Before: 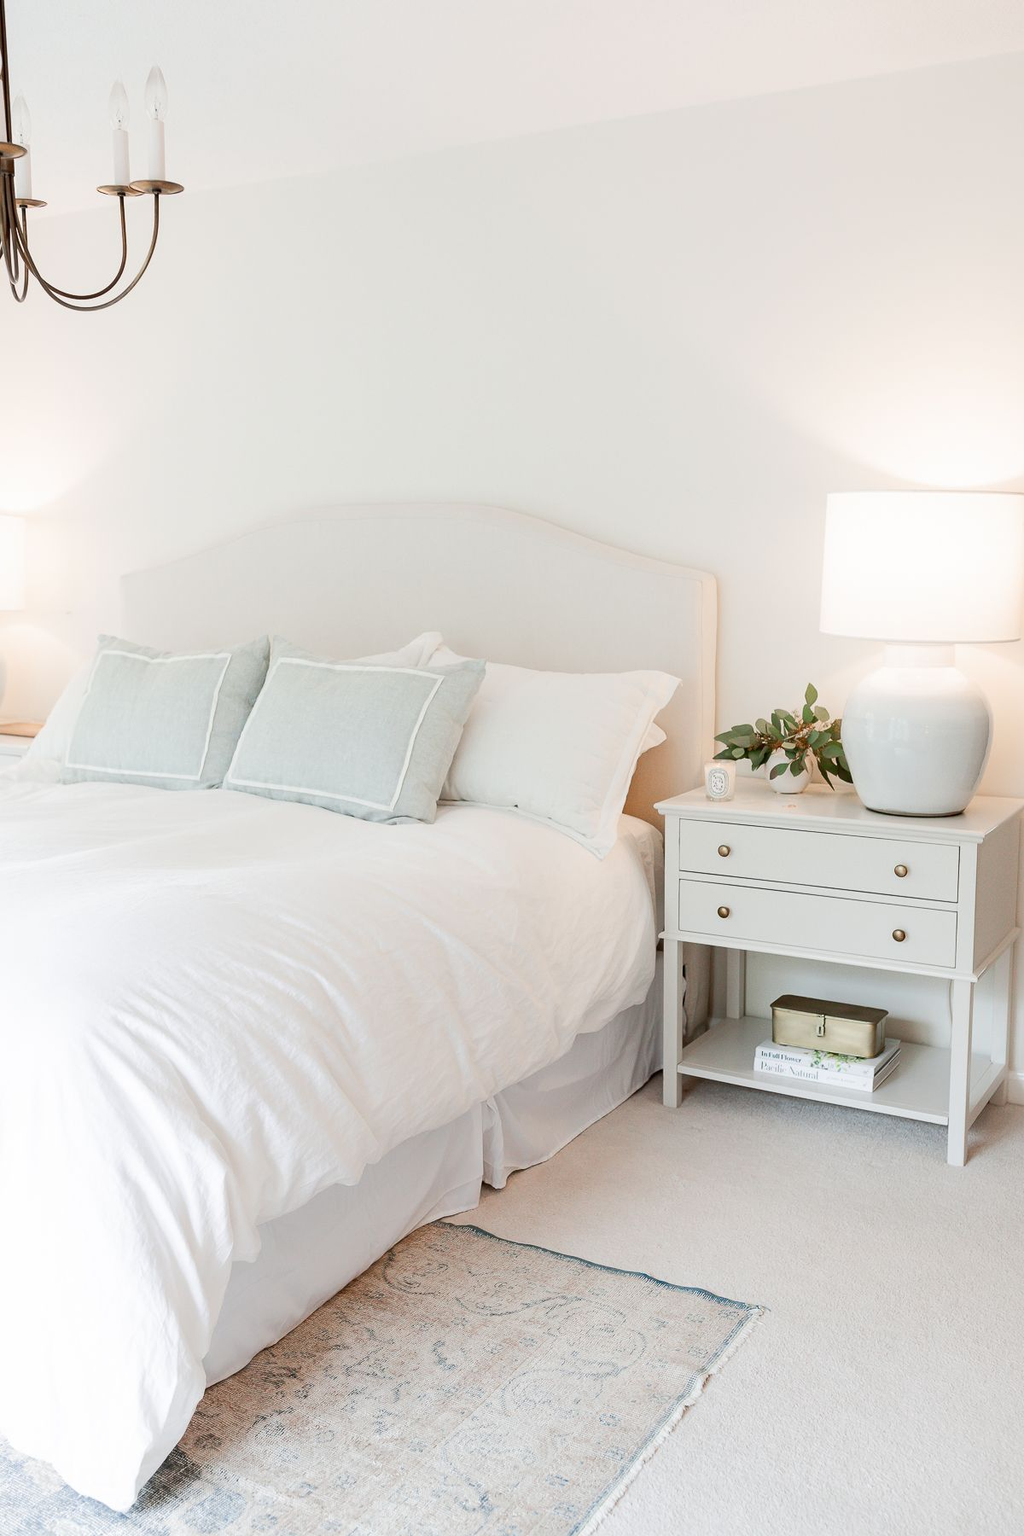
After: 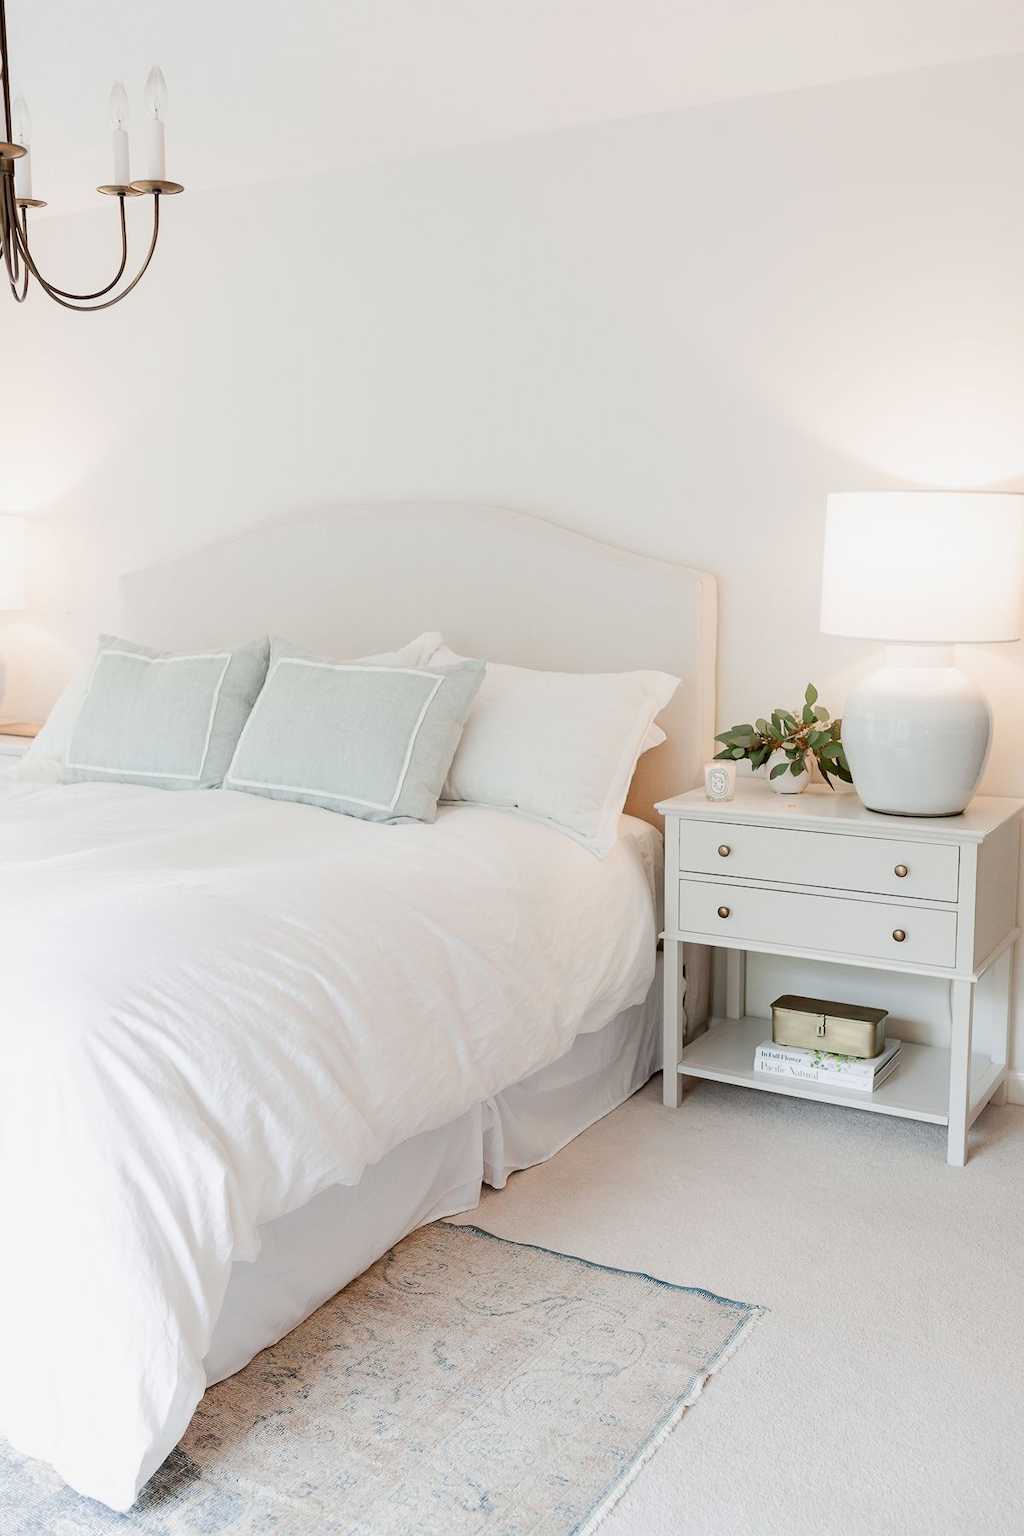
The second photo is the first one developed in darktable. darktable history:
exposure: black level correction 0.002, exposure -0.105 EV, compensate highlight preservation false
